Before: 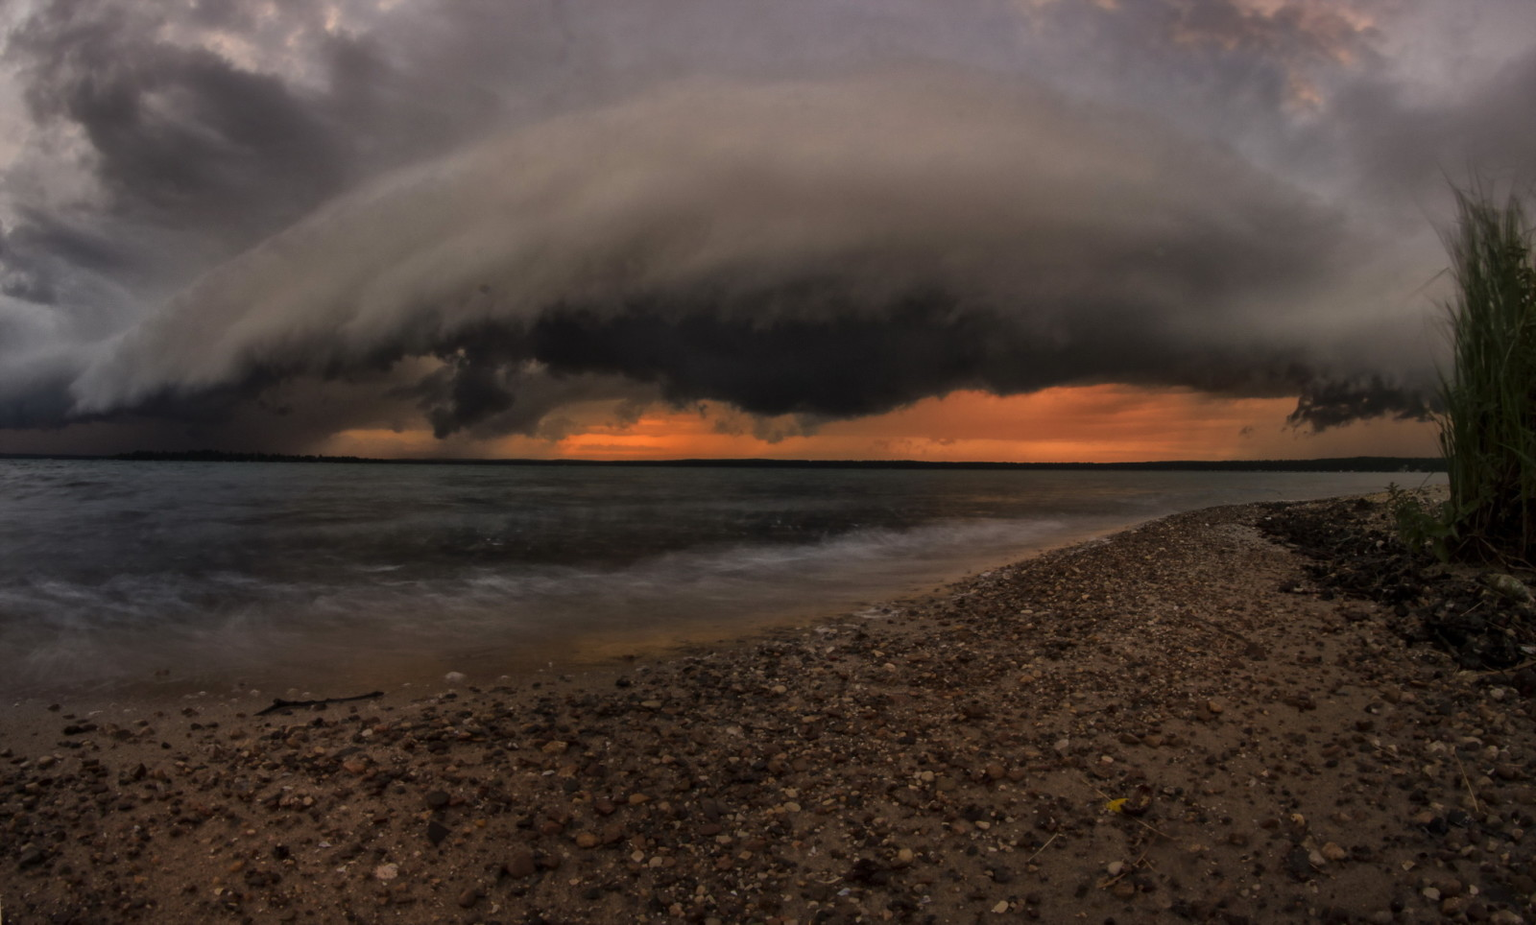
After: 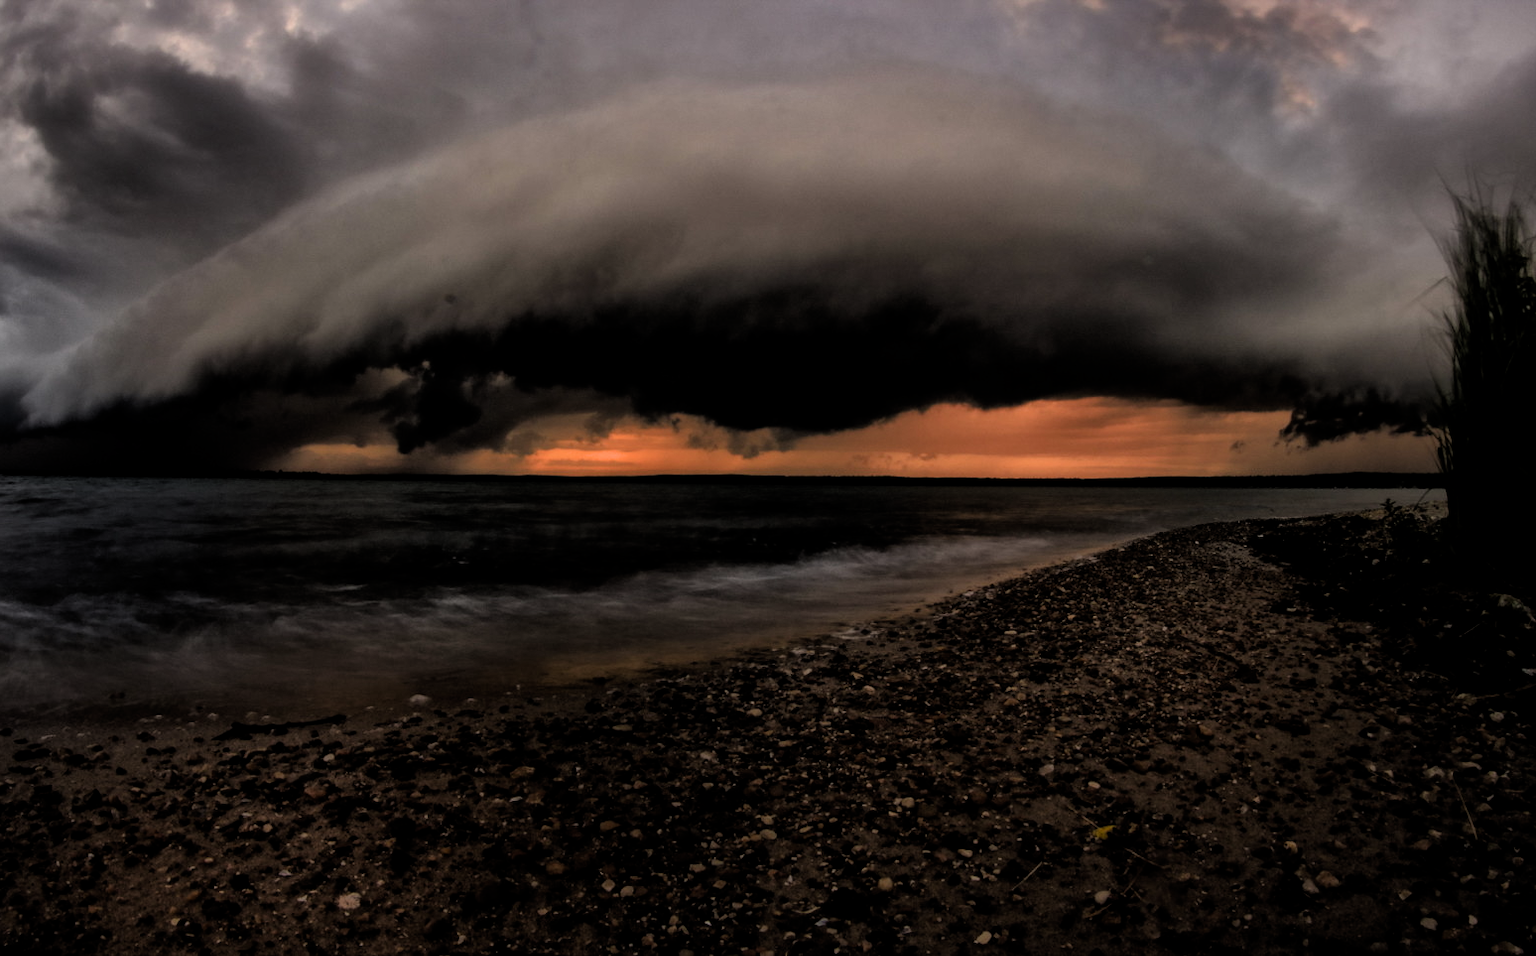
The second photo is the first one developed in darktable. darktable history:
crop and rotate: left 3.224%
filmic rgb: black relative exposure -5.52 EV, white relative exposure 2.48 EV, target black luminance 0%, hardness 4.55, latitude 67.32%, contrast 1.448, shadows ↔ highlights balance -4.09%
